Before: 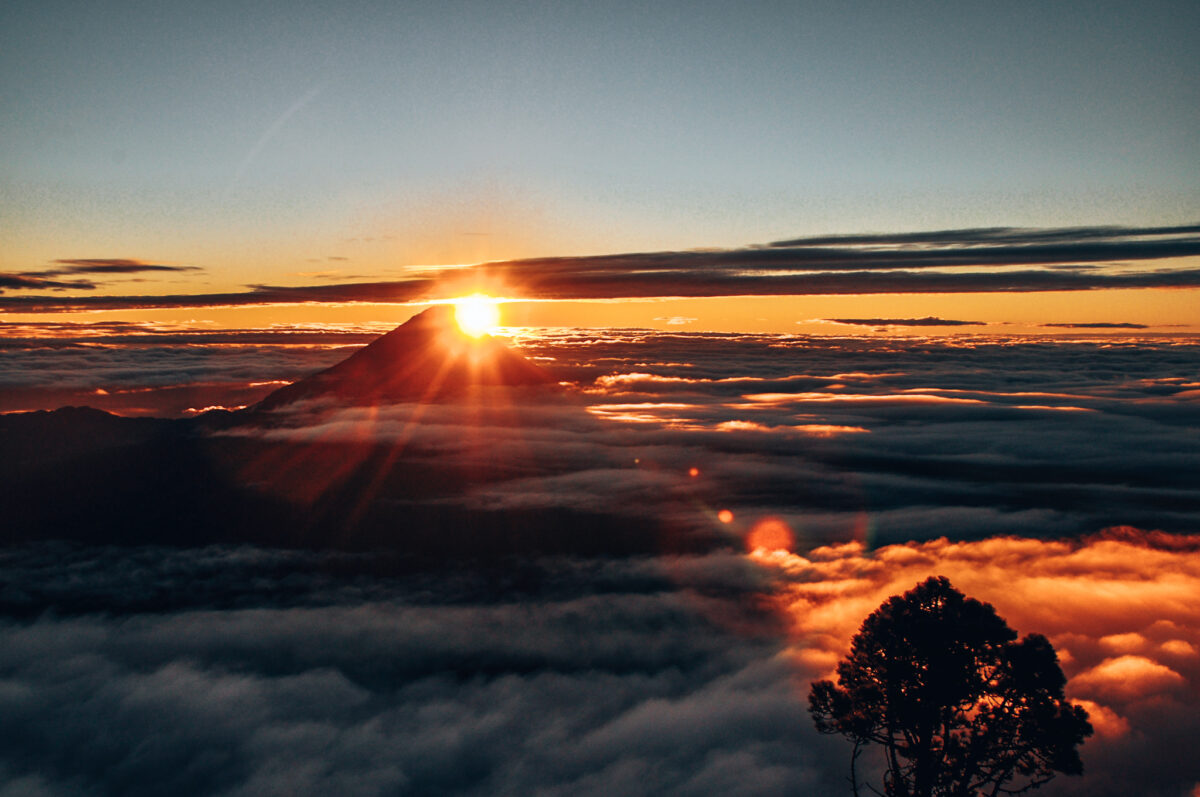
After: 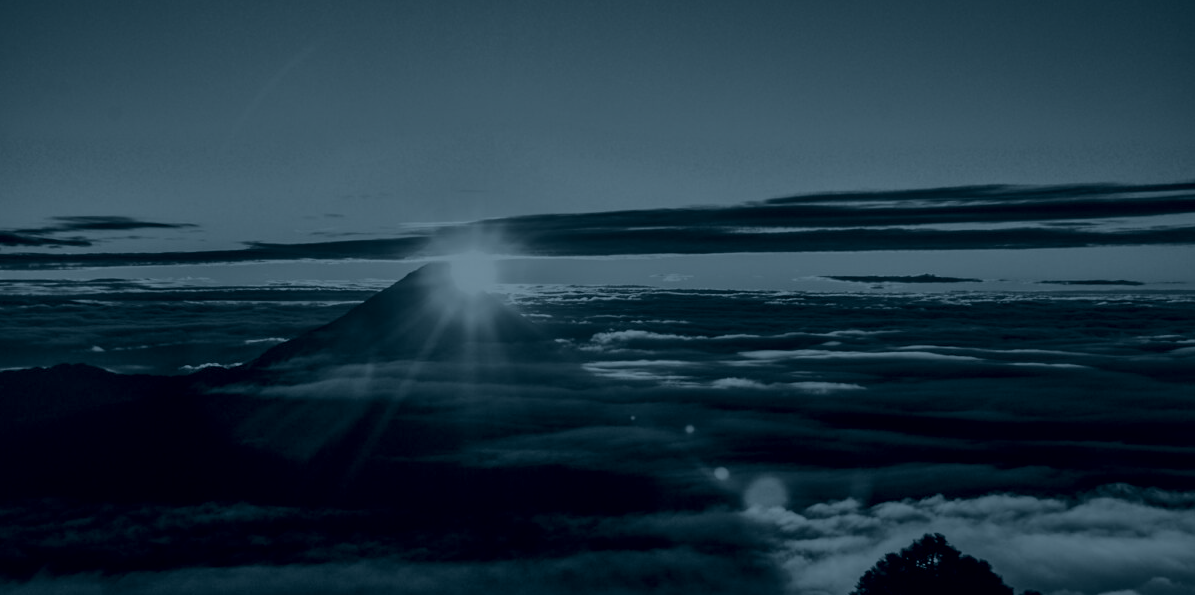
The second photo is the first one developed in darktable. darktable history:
shadows and highlights: shadows color adjustment 97.66%, soften with gaussian
colorize: hue 194.4°, saturation 29%, source mix 61.75%, lightness 3.98%, version 1
color correction: highlights a* -0.482, highlights b* 40, shadows a* 9.8, shadows b* -0.161
crop: left 0.387%, top 5.469%, bottom 19.809%
